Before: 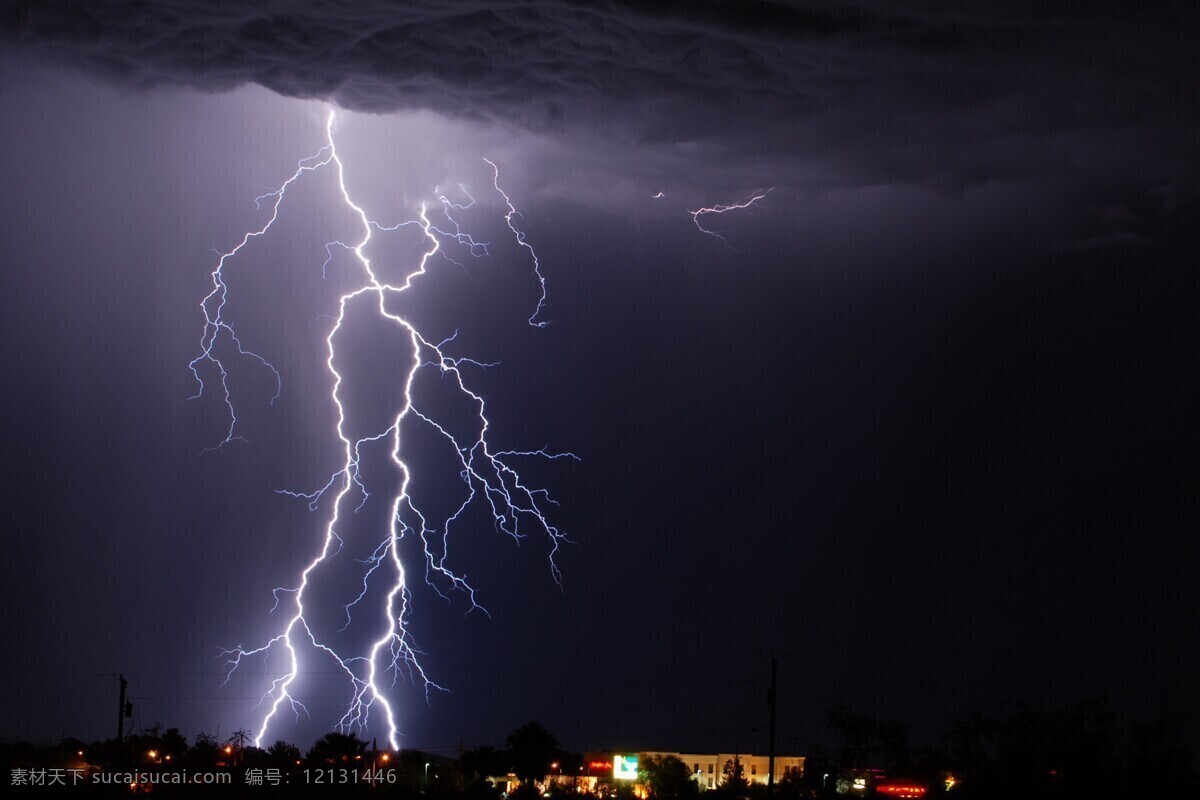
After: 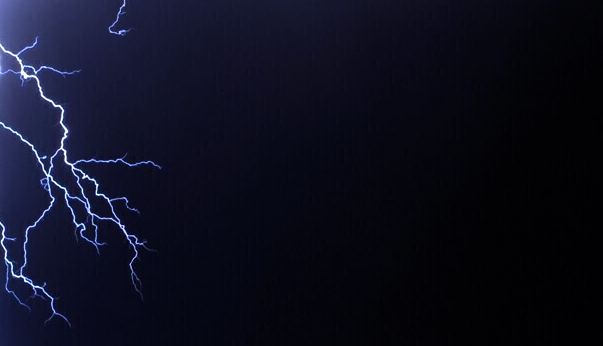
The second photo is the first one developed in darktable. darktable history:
levels: mode automatic, black 0.023%, white 99.97%, levels [0.062, 0.494, 0.925]
white balance: red 0.871, blue 1.249
crop: left 35.03%, top 36.625%, right 14.663%, bottom 20.057%
tone equalizer: -8 EV -0.75 EV, -7 EV -0.7 EV, -6 EV -0.6 EV, -5 EV -0.4 EV, -3 EV 0.4 EV, -2 EV 0.6 EV, -1 EV 0.7 EV, +0 EV 0.75 EV, edges refinement/feathering 500, mask exposure compensation -1.57 EV, preserve details no
